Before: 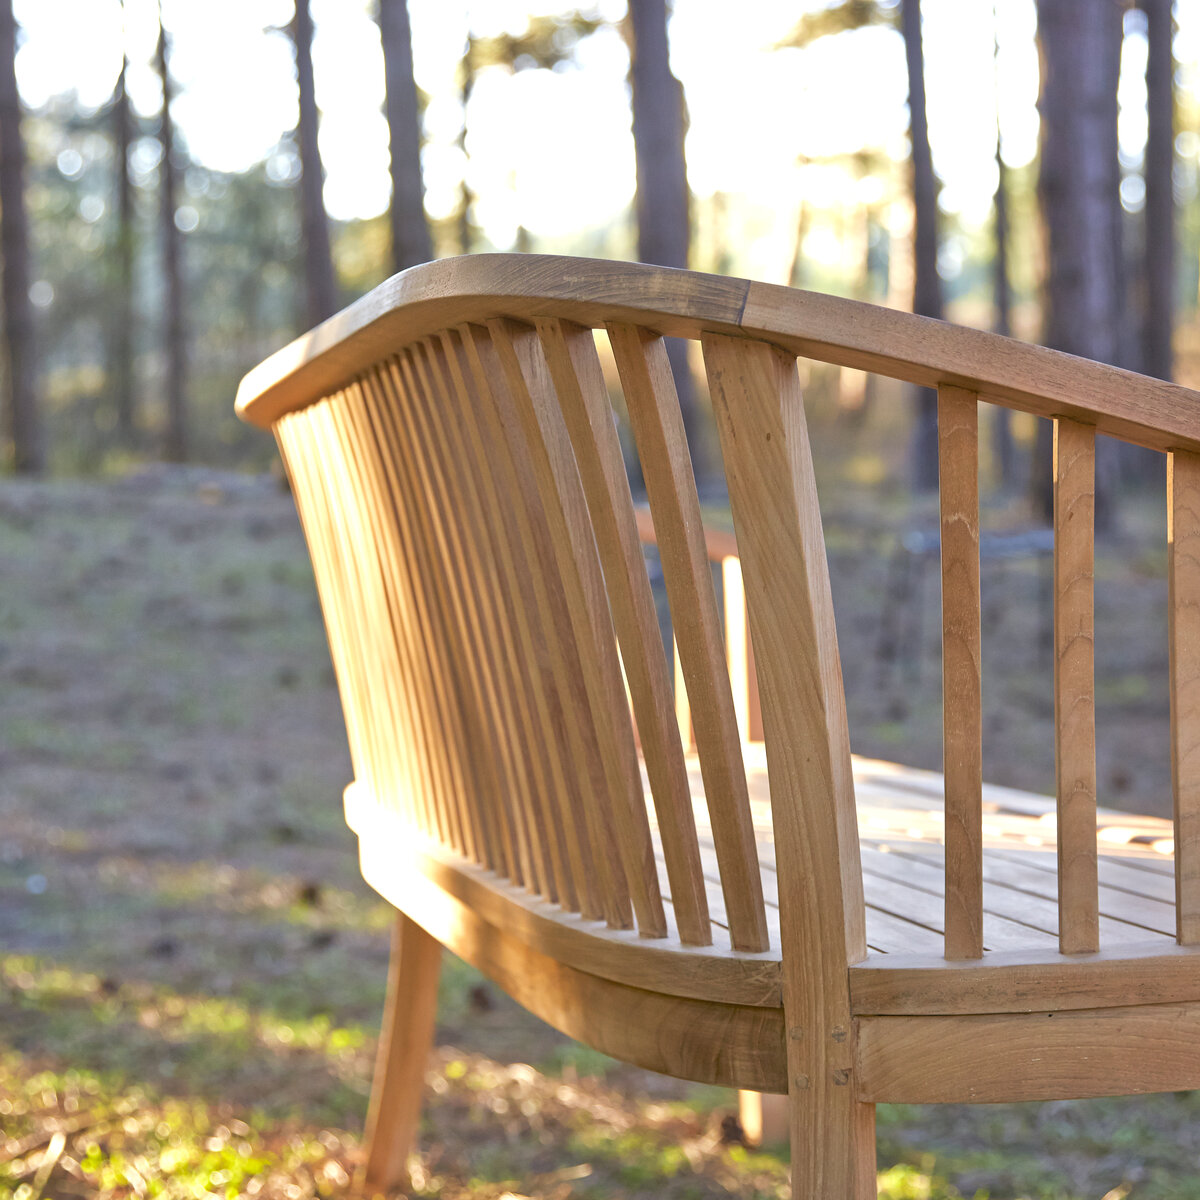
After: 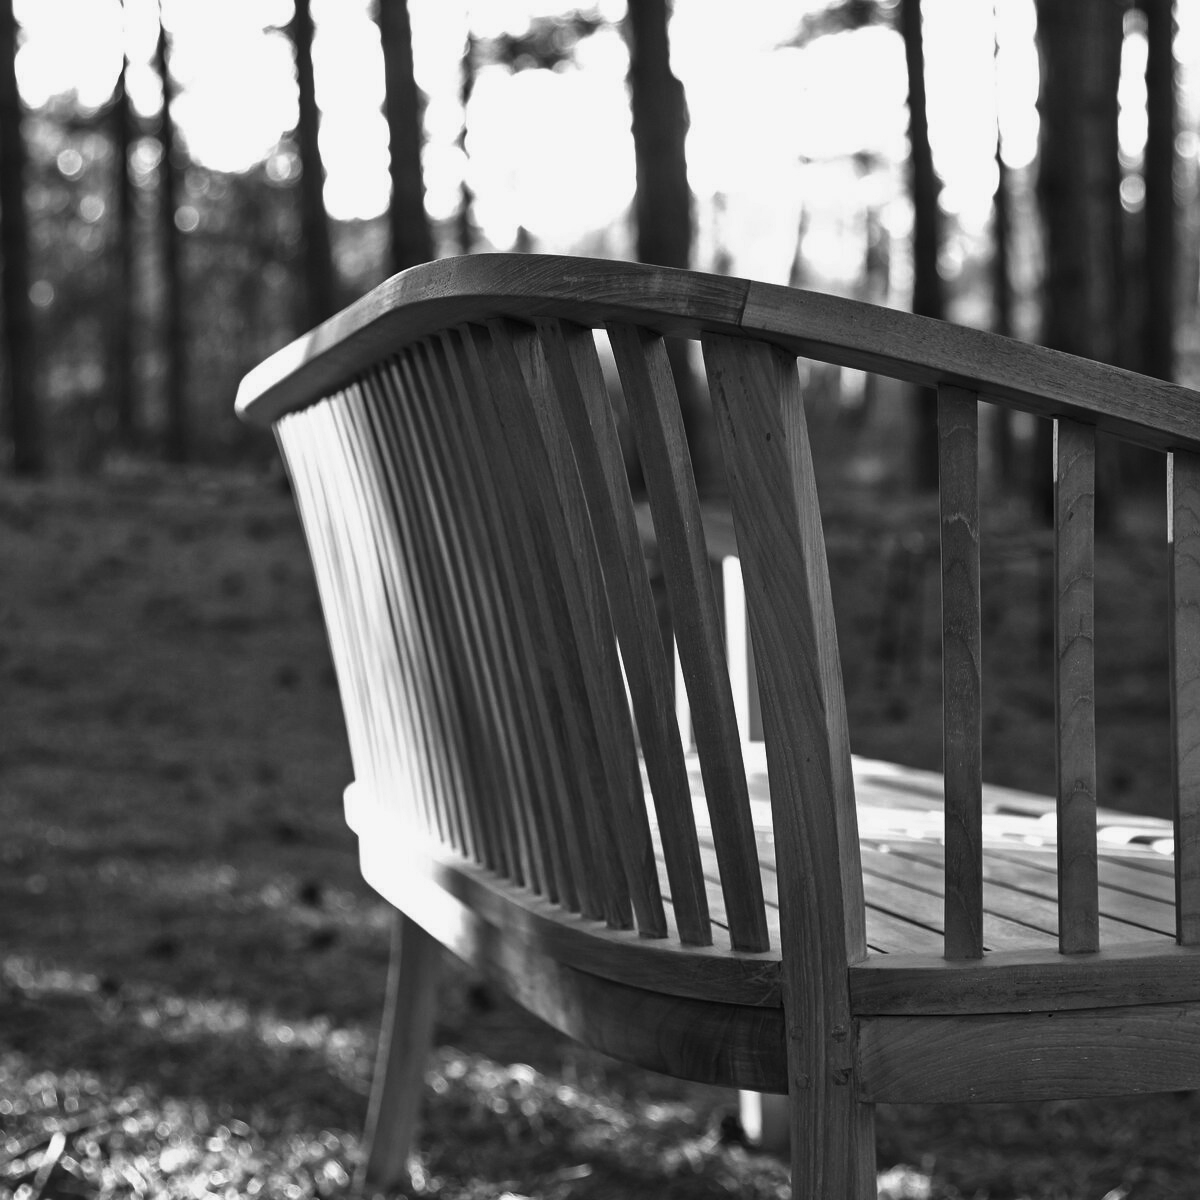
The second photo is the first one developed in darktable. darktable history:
color balance: input saturation 80.07%
contrast brightness saturation: contrast -0.03, brightness -0.59, saturation -1
